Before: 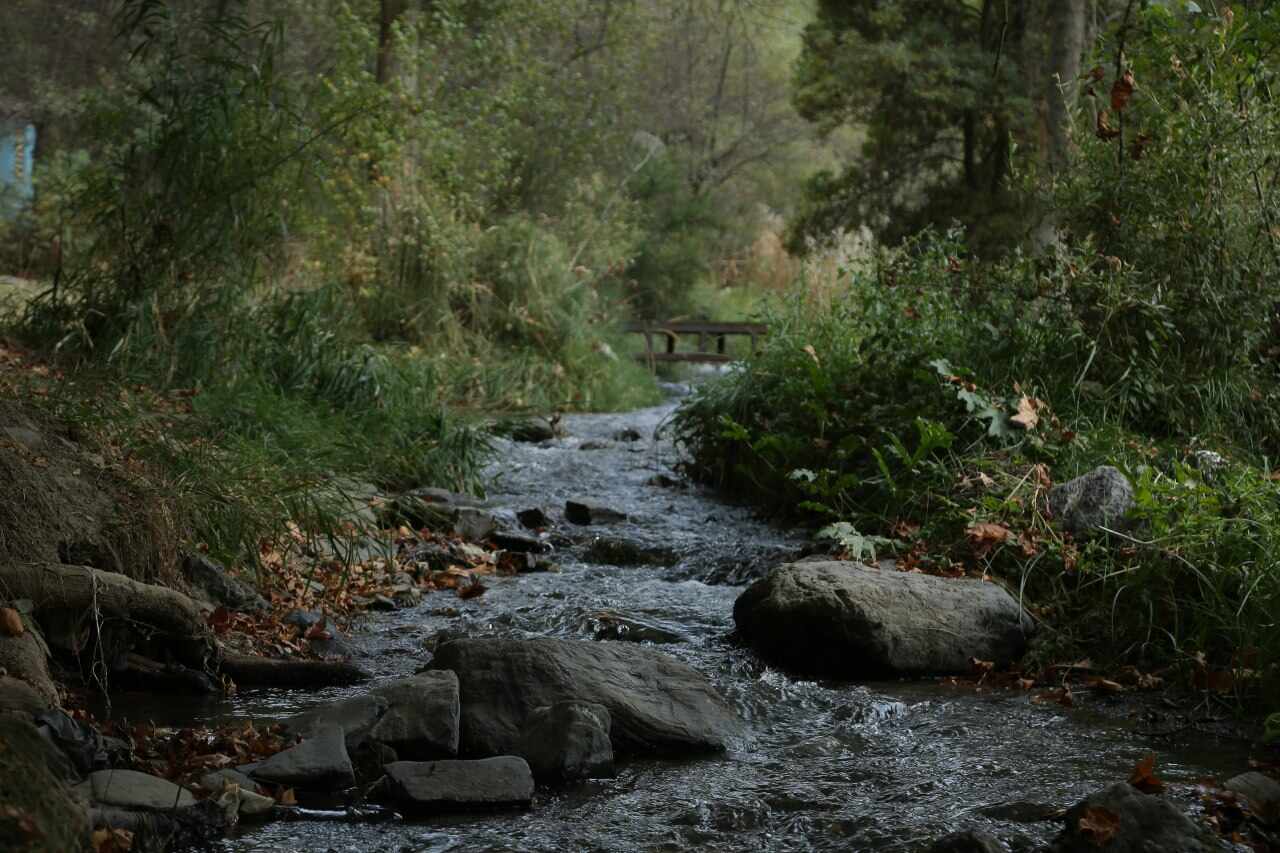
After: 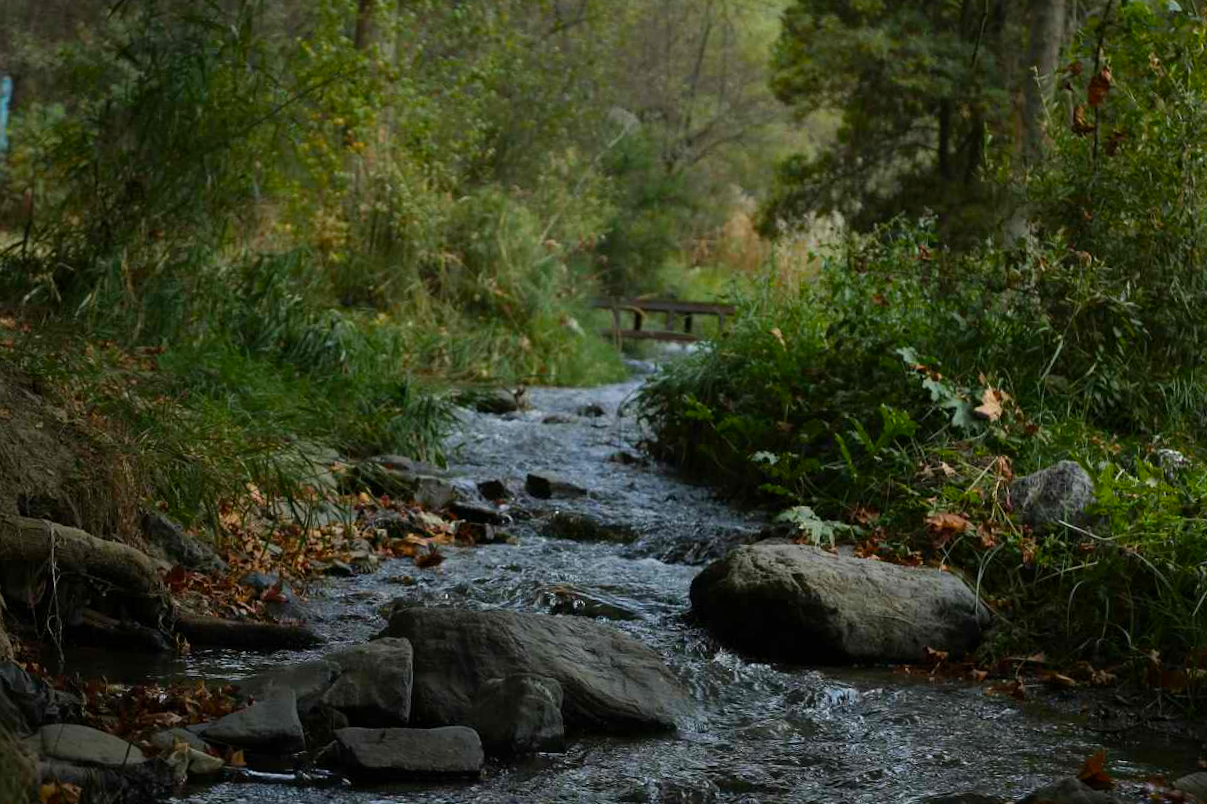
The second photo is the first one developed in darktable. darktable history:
color balance rgb: perceptual saturation grading › global saturation 30.59%, global vibrance 20%
tone equalizer: edges refinement/feathering 500, mask exposure compensation -1.57 EV, preserve details no
crop and rotate: angle -2.31°
